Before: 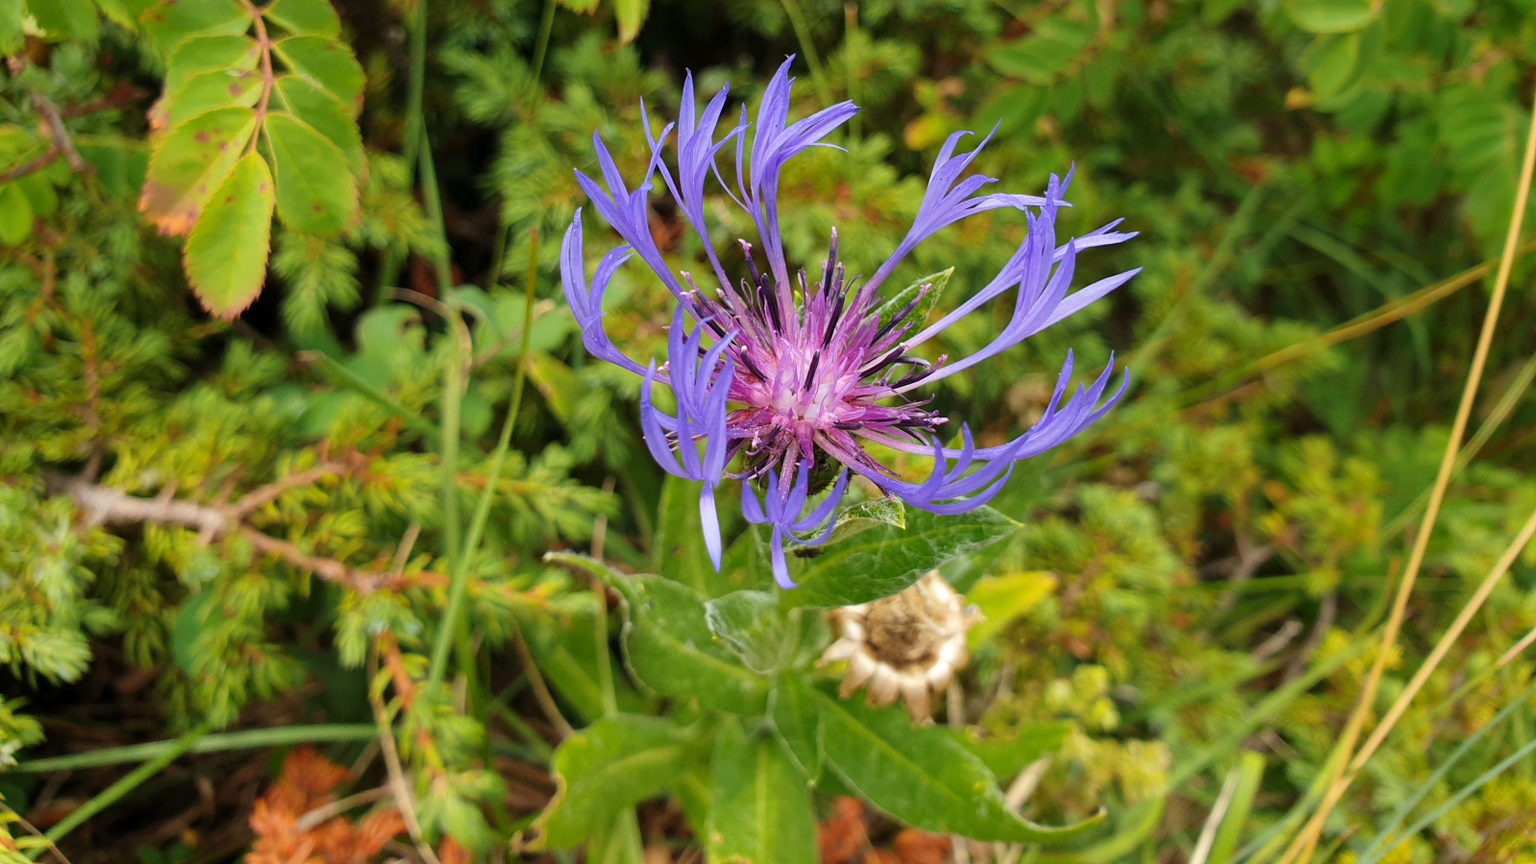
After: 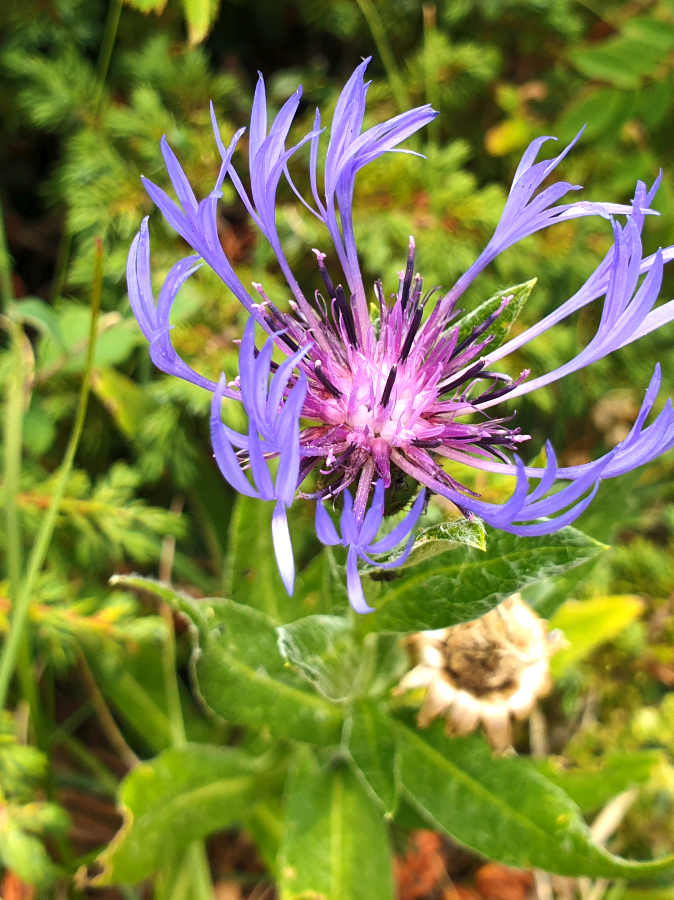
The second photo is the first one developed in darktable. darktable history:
crop: left 28.583%, right 29.231%
rgb curve: curves: ch0 [(0, 0) (0.093, 0.159) (0.241, 0.265) (0.414, 0.42) (1, 1)], compensate middle gray true, preserve colors basic power
tone equalizer: -8 EV -0.75 EV, -7 EV -0.7 EV, -6 EV -0.6 EV, -5 EV -0.4 EV, -3 EV 0.4 EV, -2 EV 0.6 EV, -1 EV 0.7 EV, +0 EV 0.75 EV, edges refinement/feathering 500, mask exposure compensation -1.57 EV, preserve details no
